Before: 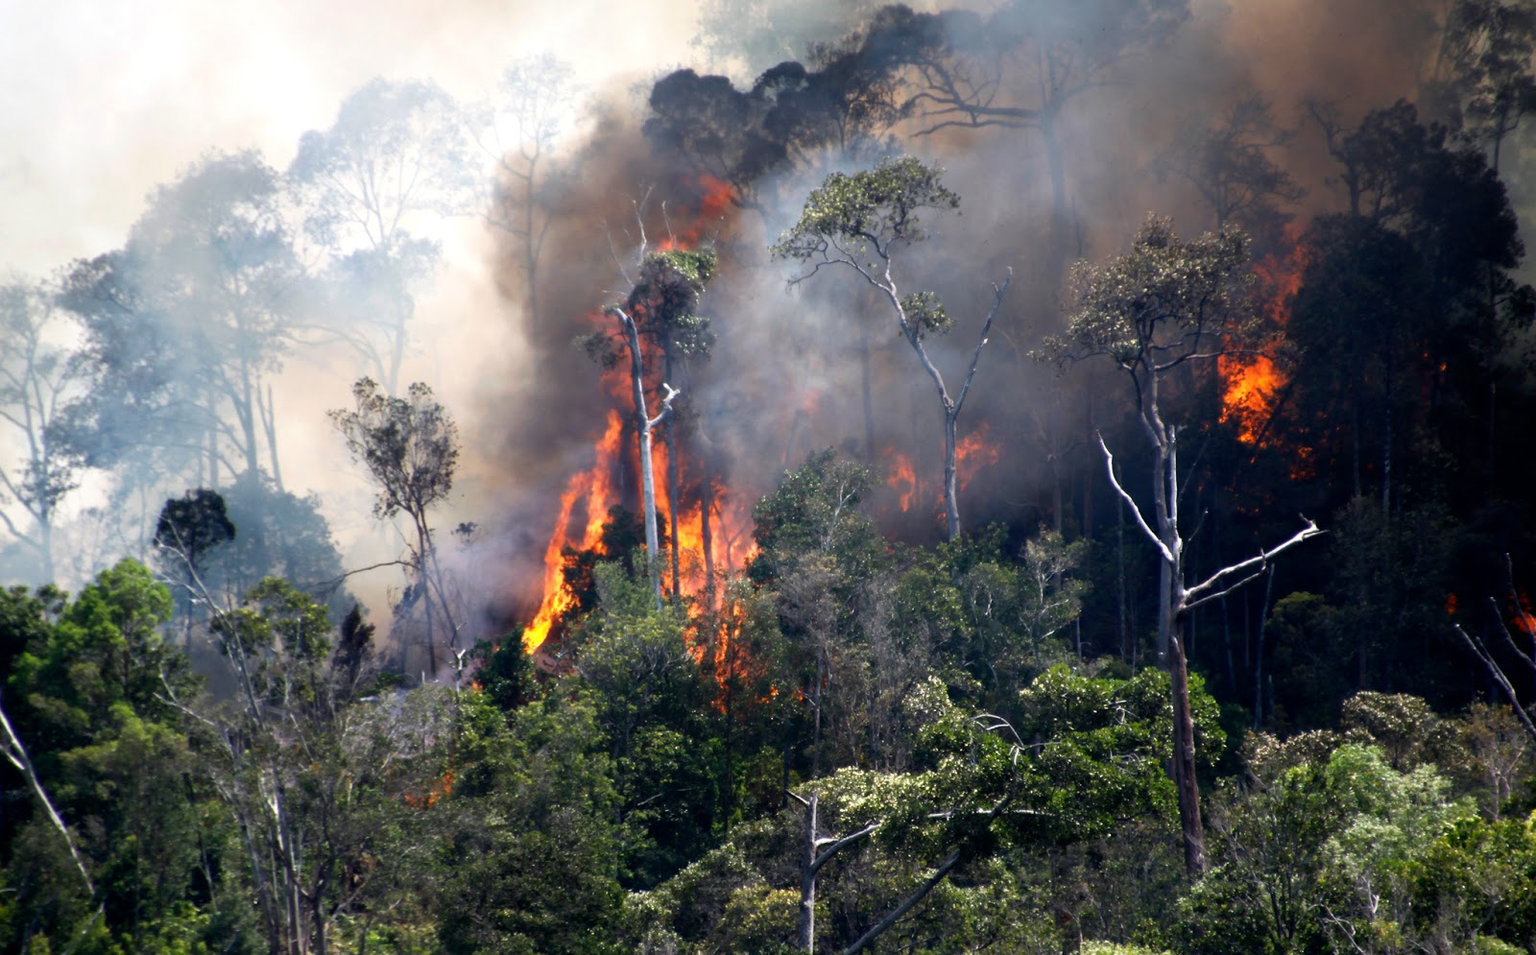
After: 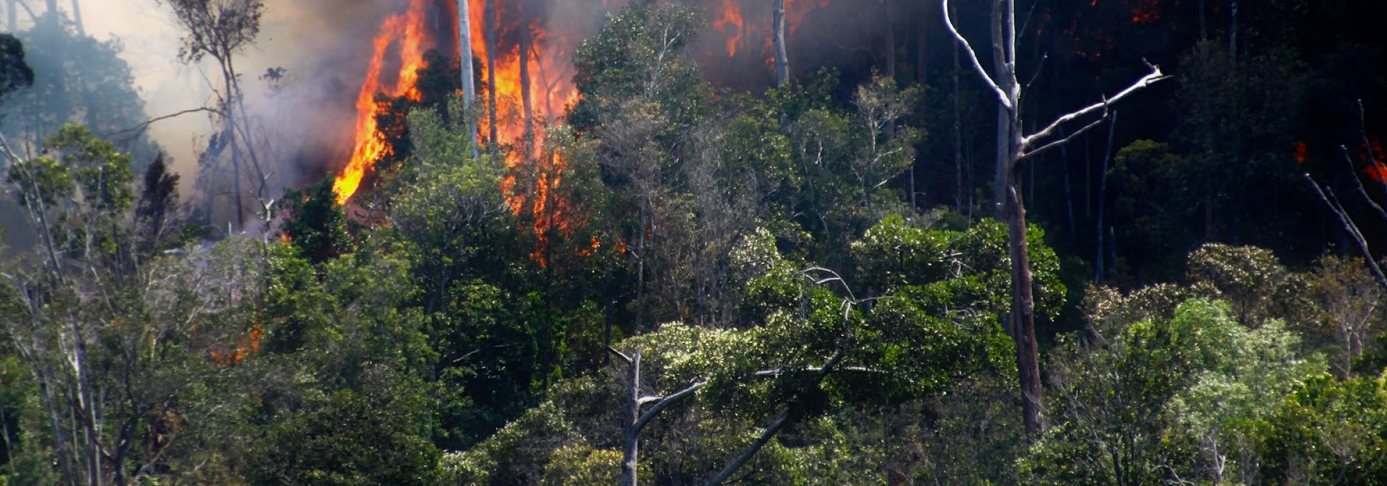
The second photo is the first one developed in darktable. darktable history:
crop and rotate: left 13.306%, top 48.129%, bottom 2.928%
contrast equalizer: y [[0.5, 0.496, 0.435, 0.435, 0.496, 0.5], [0.5 ×6], [0.5 ×6], [0 ×6], [0 ×6]]
